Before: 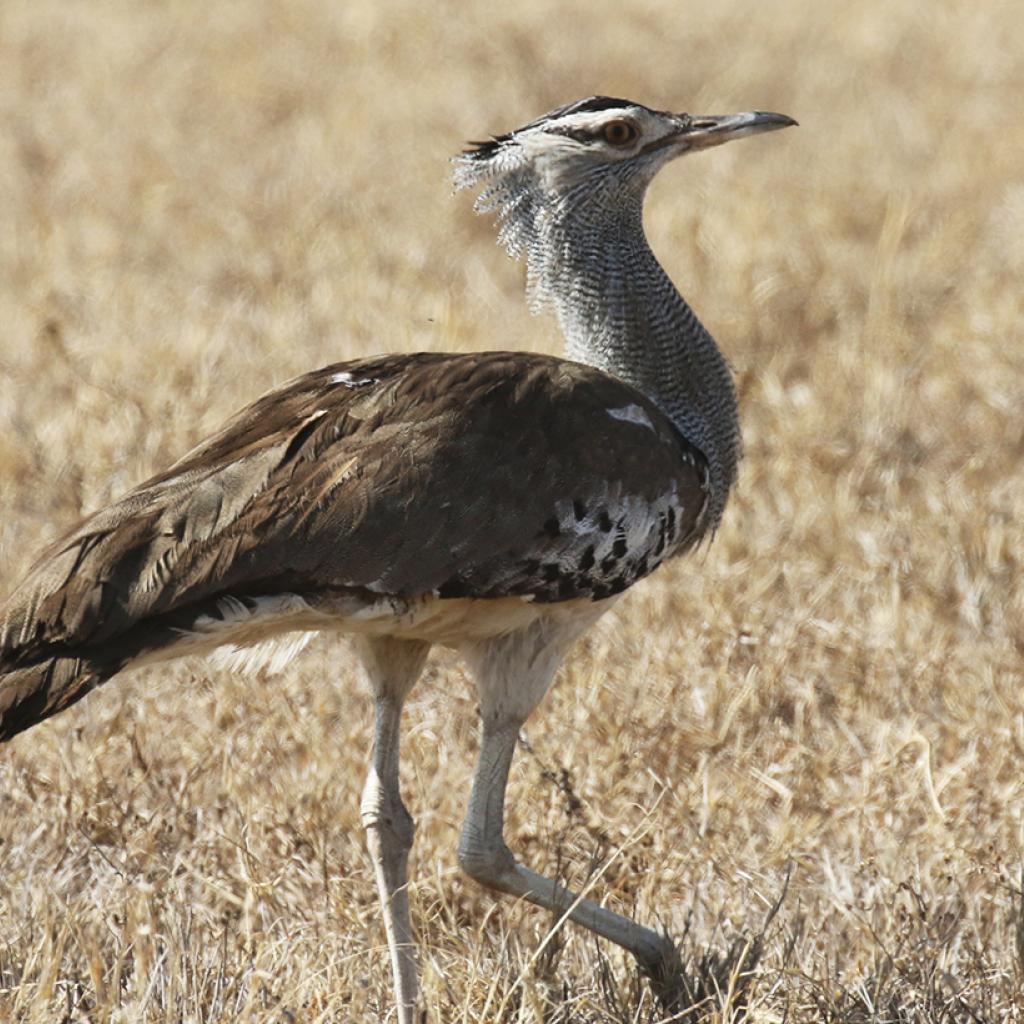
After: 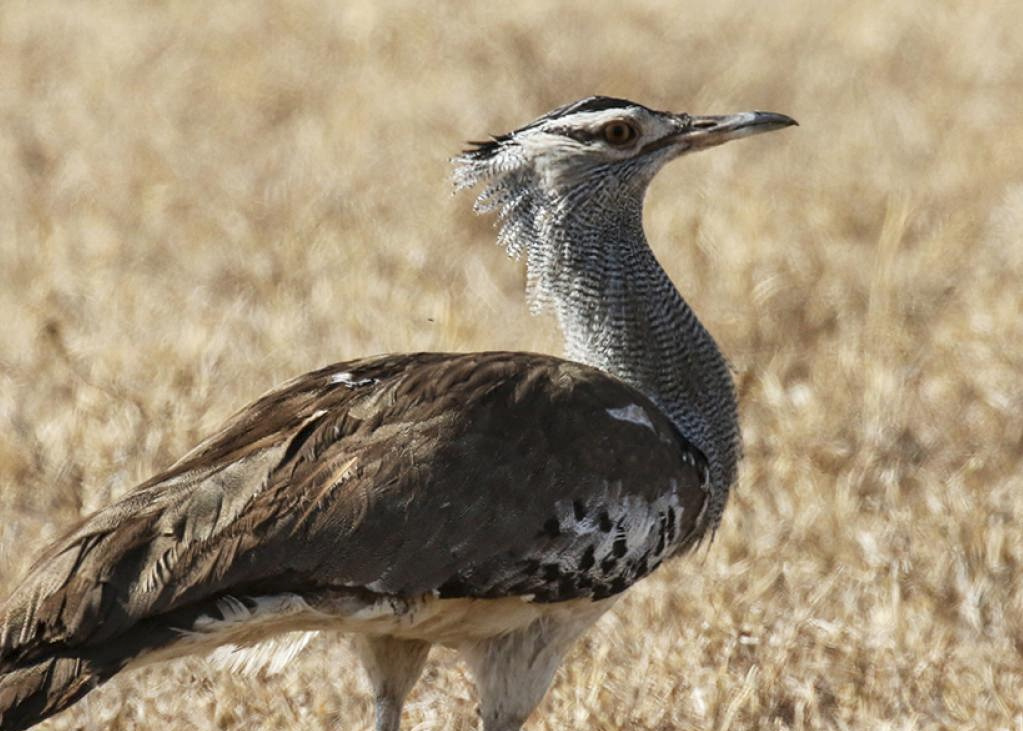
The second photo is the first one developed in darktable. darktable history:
crop: right 0%, bottom 28.566%
local contrast: on, module defaults
